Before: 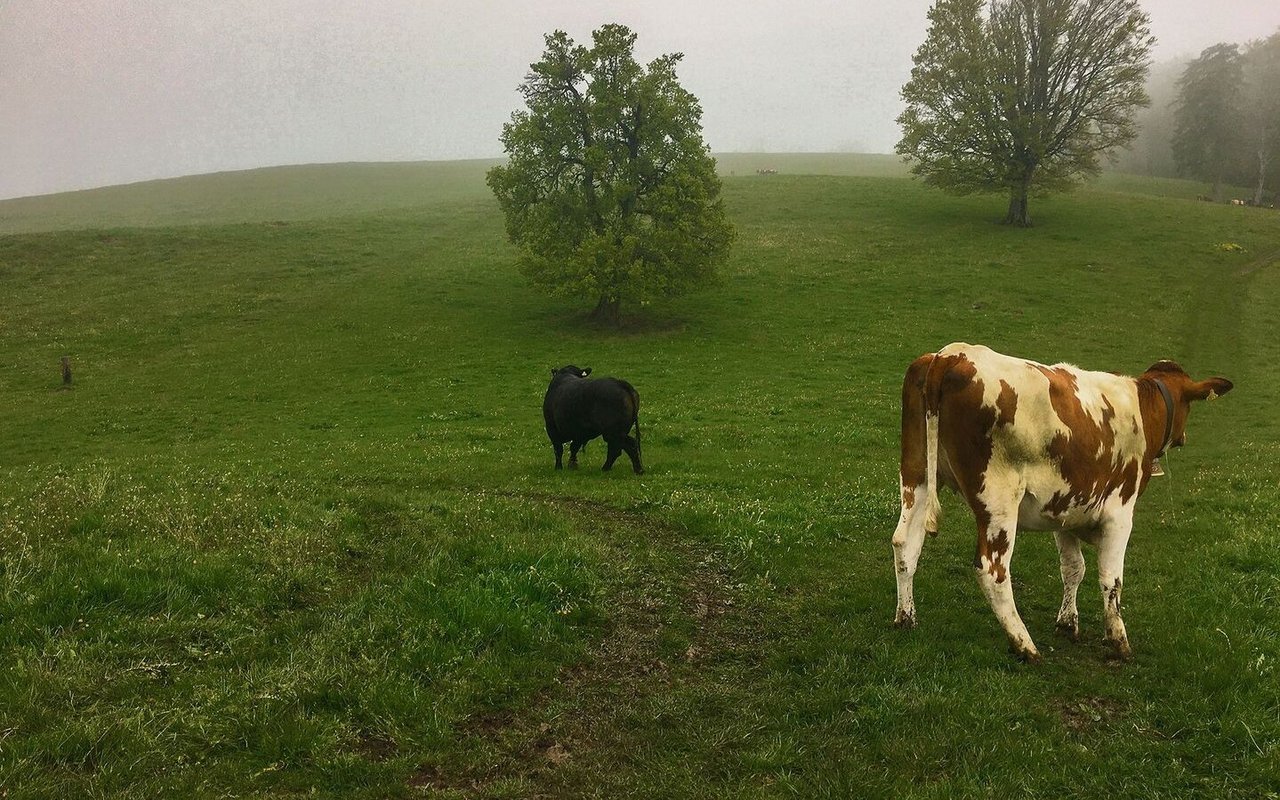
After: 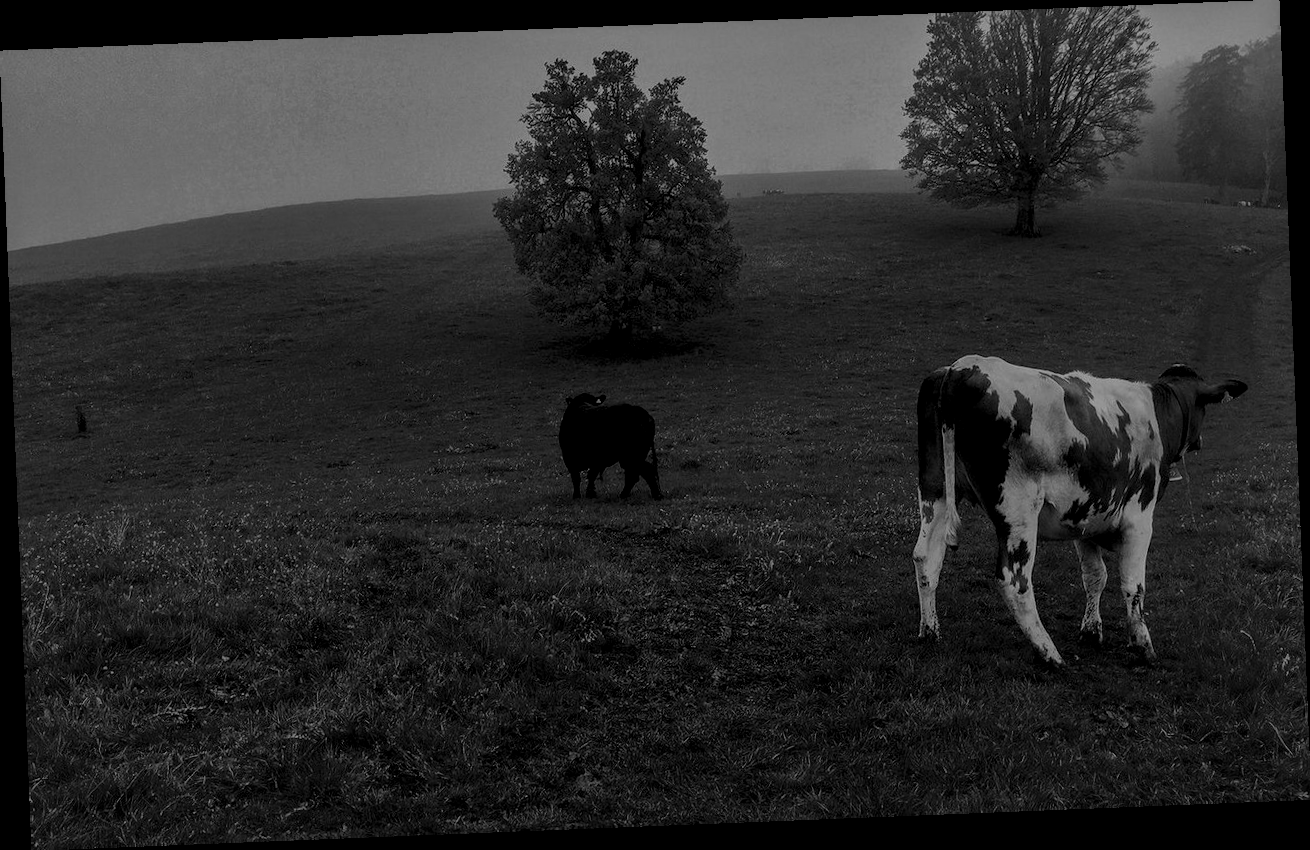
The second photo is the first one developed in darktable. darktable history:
rotate and perspective: rotation -2.29°, automatic cropping off
local contrast: highlights 0%, shadows 0%, detail 182%
monochrome: a -3.63, b -0.465
exposure: exposure -2.446 EV, compensate highlight preservation false
